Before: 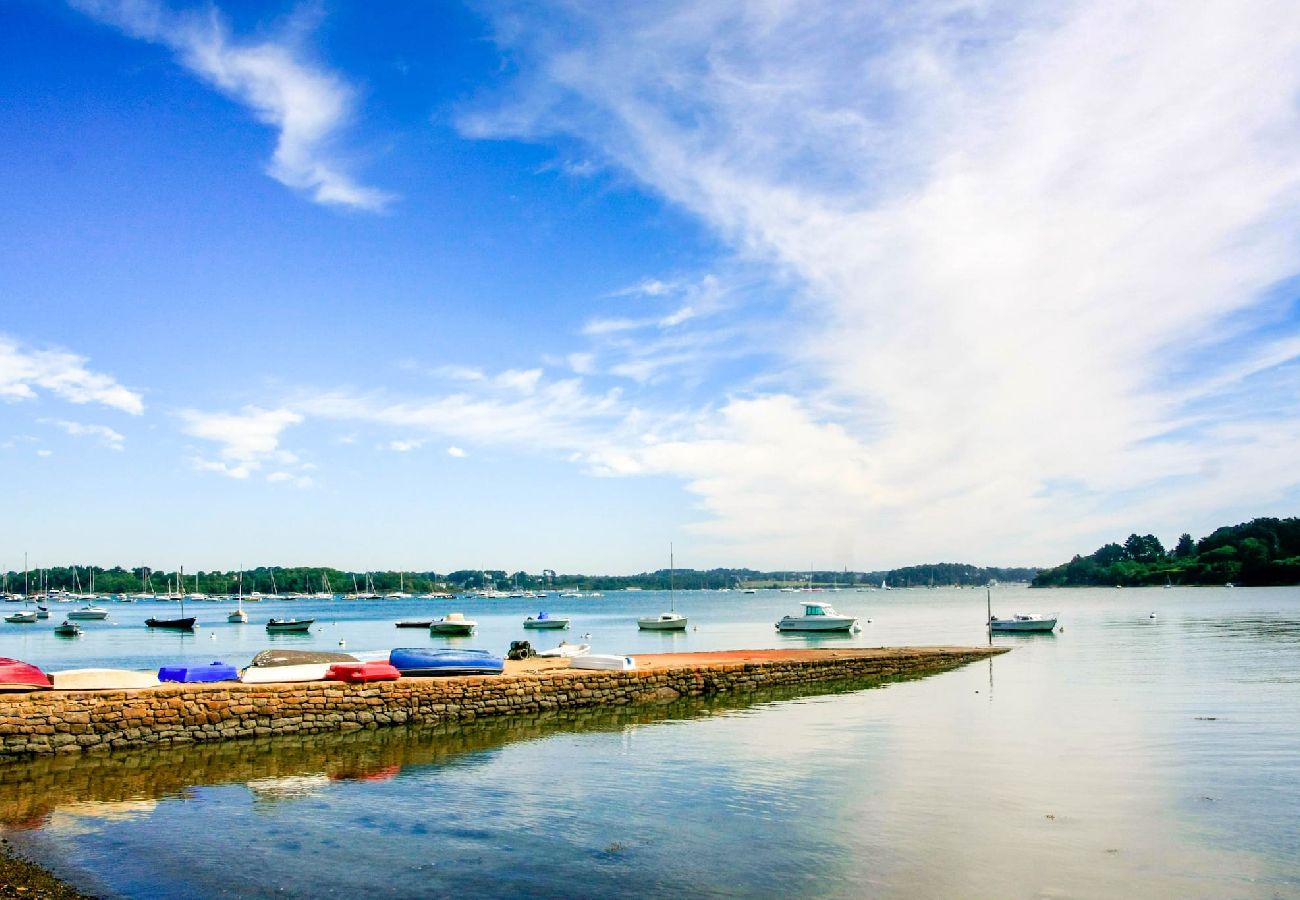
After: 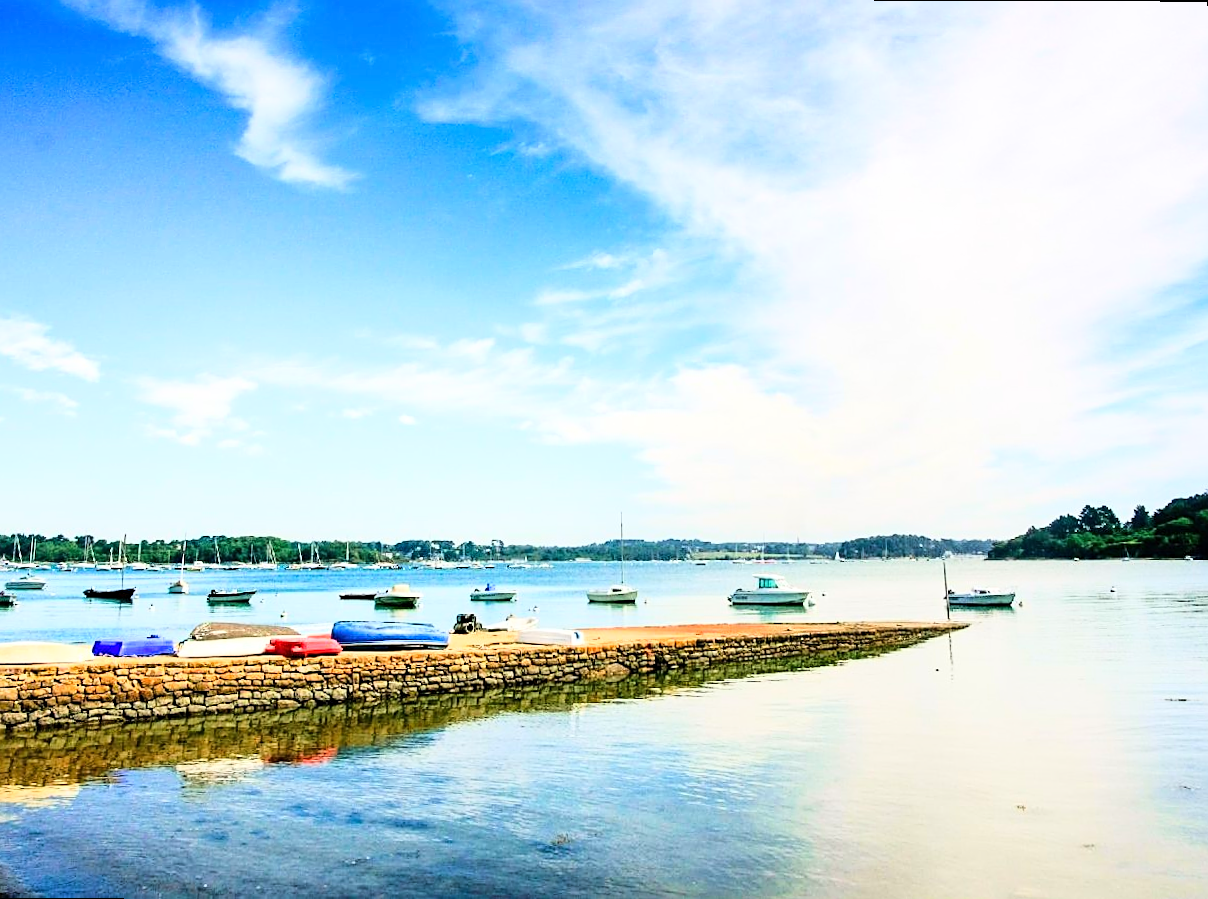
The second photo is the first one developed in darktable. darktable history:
rotate and perspective: rotation 0.215°, lens shift (vertical) -0.139, crop left 0.069, crop right 0.939, crop top 0.002, crop bottom 0.996
base curve: curves: ch0 [(0, 0) (0.028, 0.03) (0.121, 0.232) (0.46, 0.748) (0.859, 0.968) (1, 1)]
sharpen: on, module defaults
